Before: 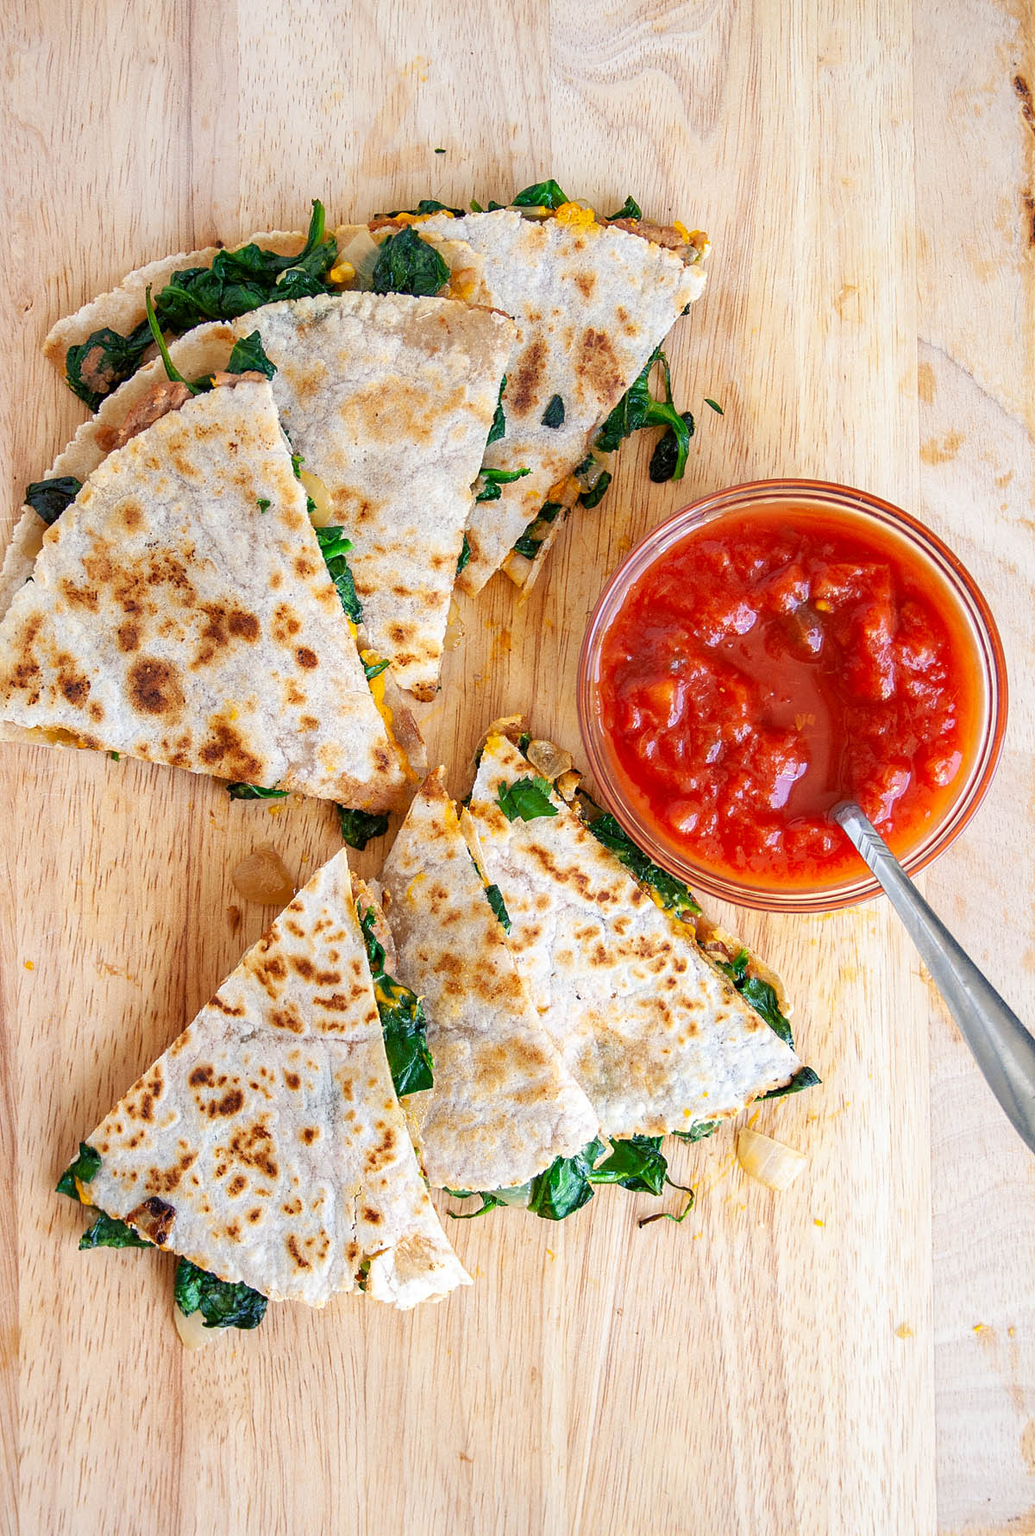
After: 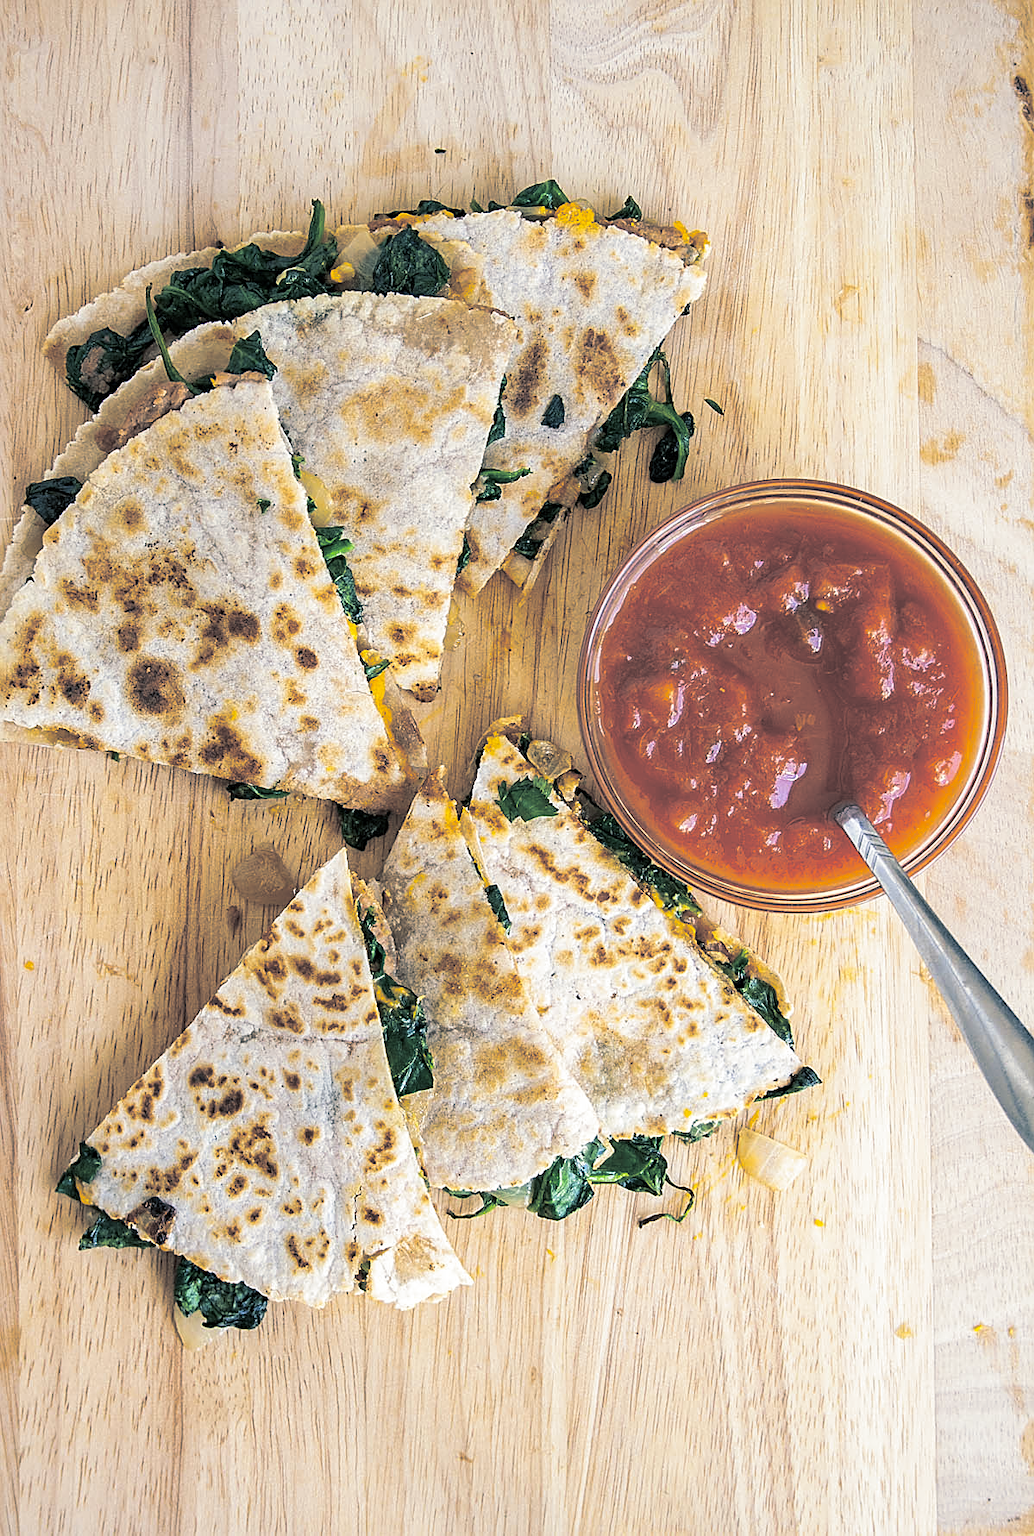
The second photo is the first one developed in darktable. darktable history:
split-toning: shadows › hue 205.2°, shadows › saturation 0.29, highlights › hue 50.4°, highlights › saturation 0.38, balance -49.9
color contrast: green-magenta contrast 0.8, blue-yellow contrast 1.1, unbound 0
sharpen: on, module defaults
